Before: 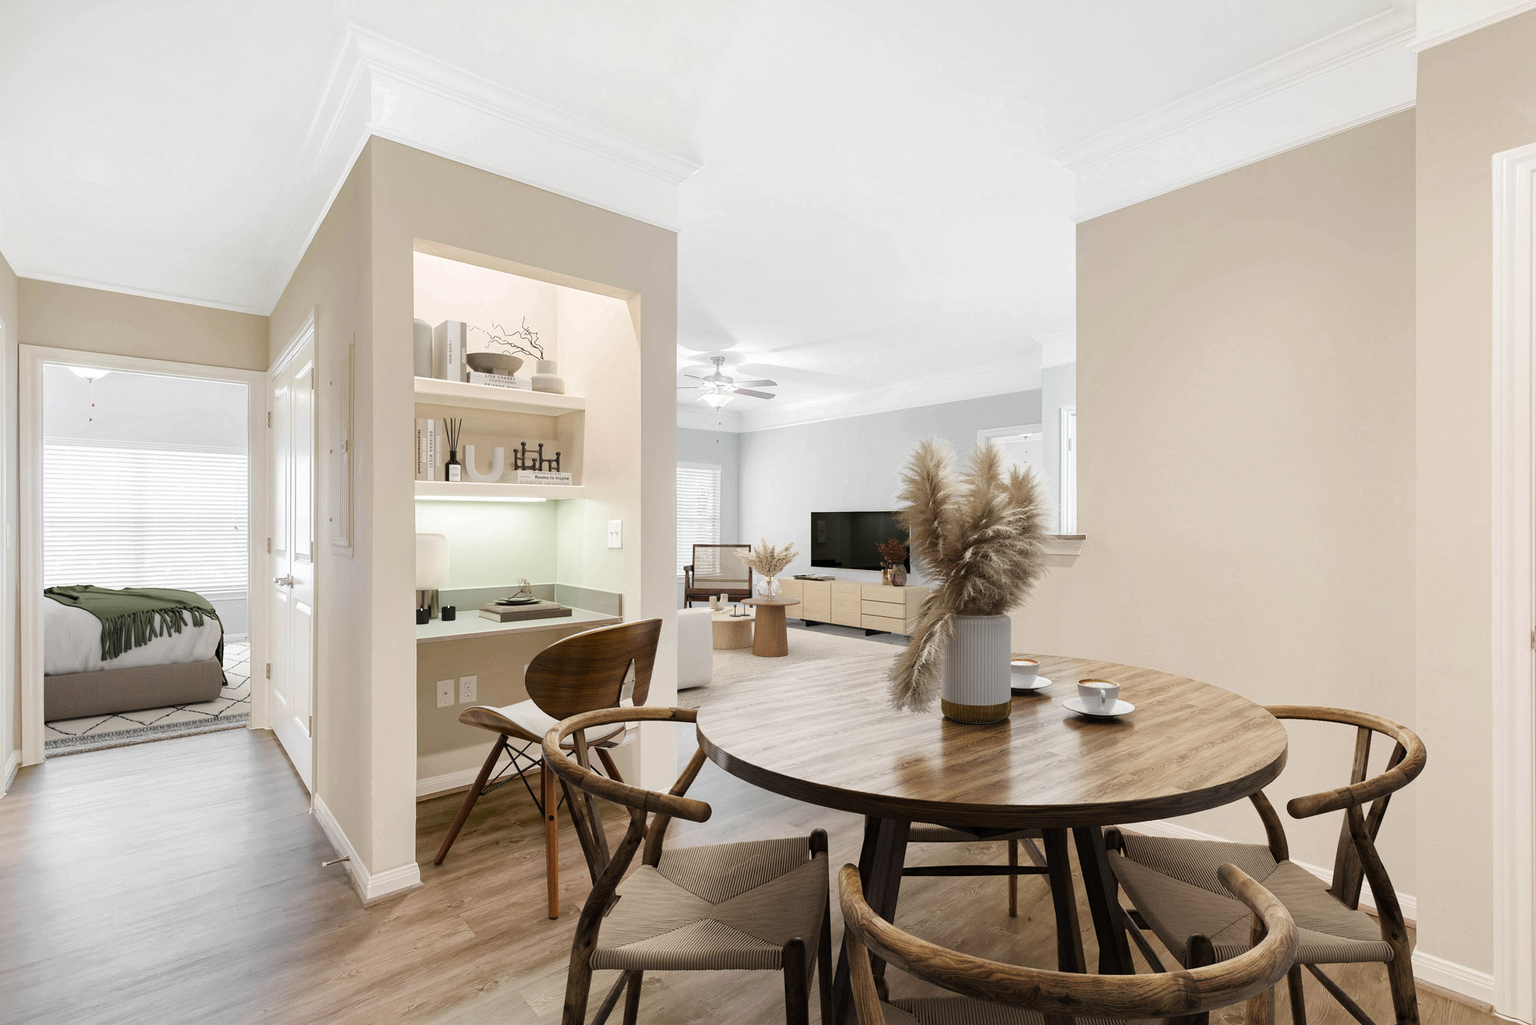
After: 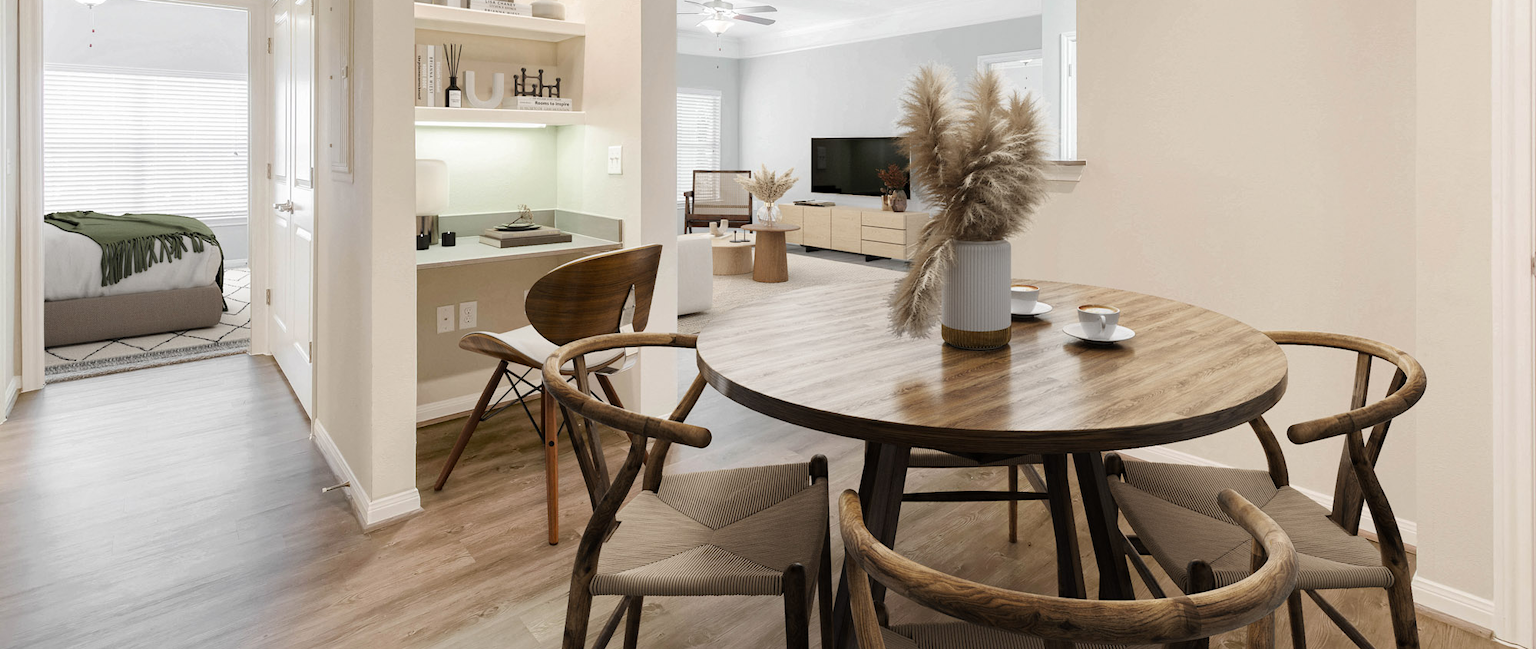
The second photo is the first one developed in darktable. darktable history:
crop and rotate: top 36.529%
